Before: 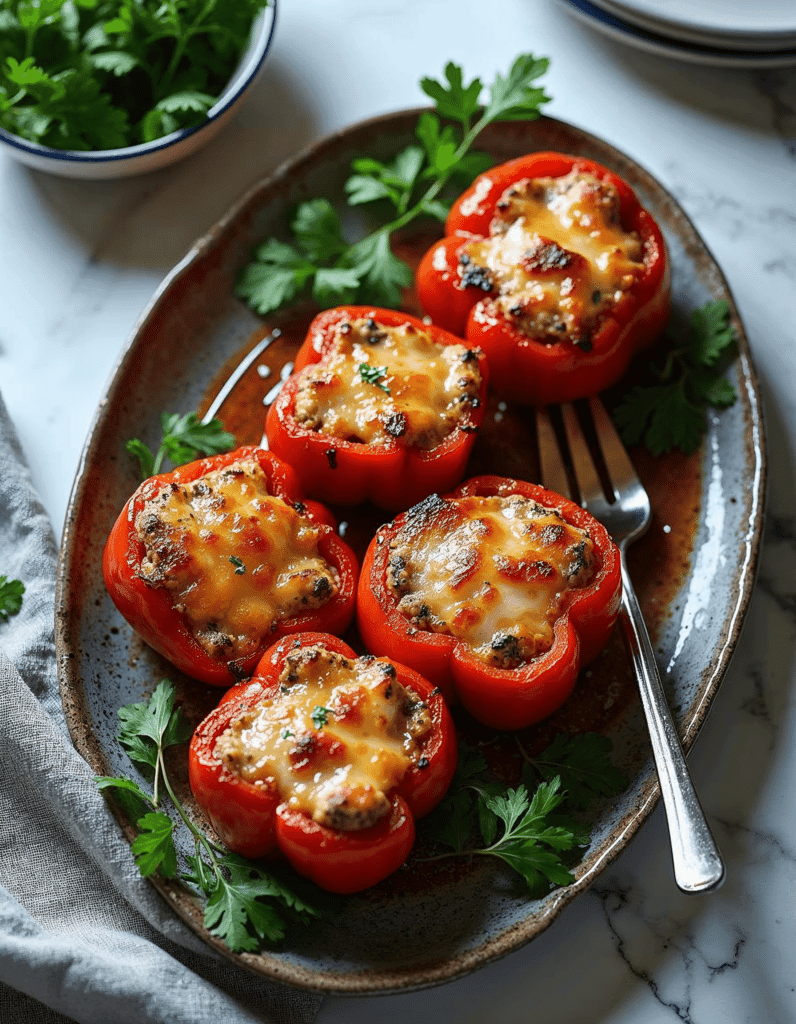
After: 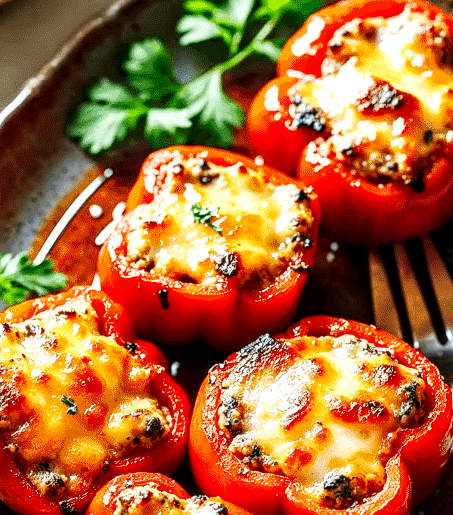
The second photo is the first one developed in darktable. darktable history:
crop: left 21.162%, top 15.638%, right 21.834%, bottom 34.066%
base curve: curves: ch0 [(0, 0.003) (0.001, 0.002) (0.006, 0.004) (0.02, 0.022) (0.048, 0.086) (0.094, 0.234) (0.162, 0.431) (0.258, 0.629) (0.385, 0.8) (0.548, 0.918) (0.751, 0.988) (1, 1)], preserve colors none
local contrast: detail 142%
